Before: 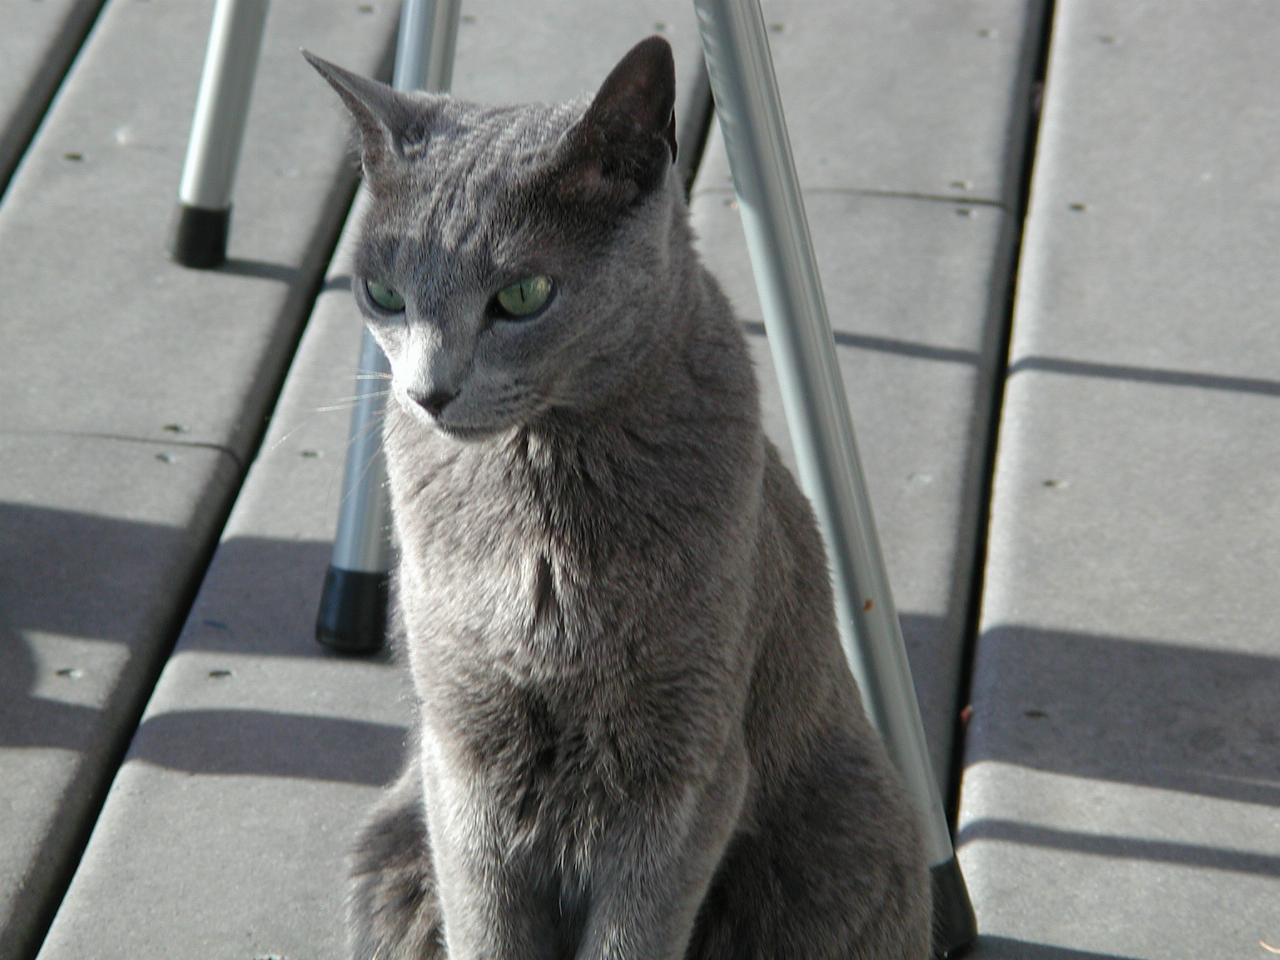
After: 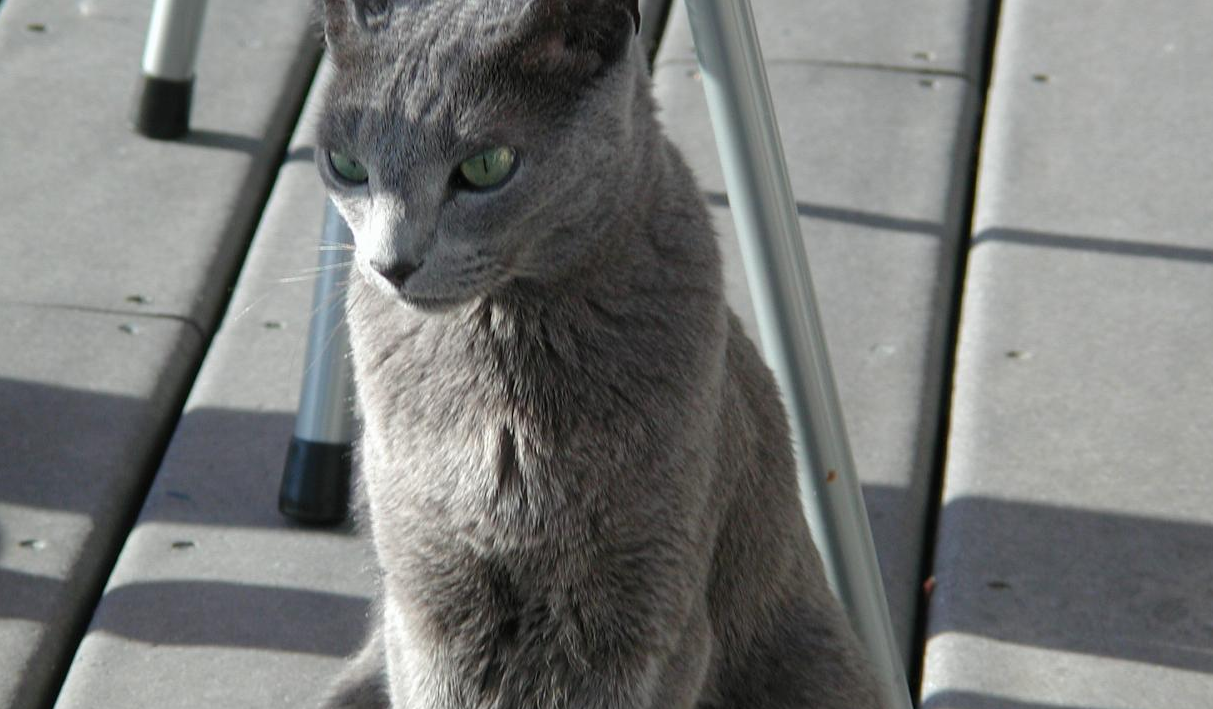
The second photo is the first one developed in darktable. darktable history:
crop and rotate: left 2.899%, top 13.441%, right 2.287%, bottom 12.65%
